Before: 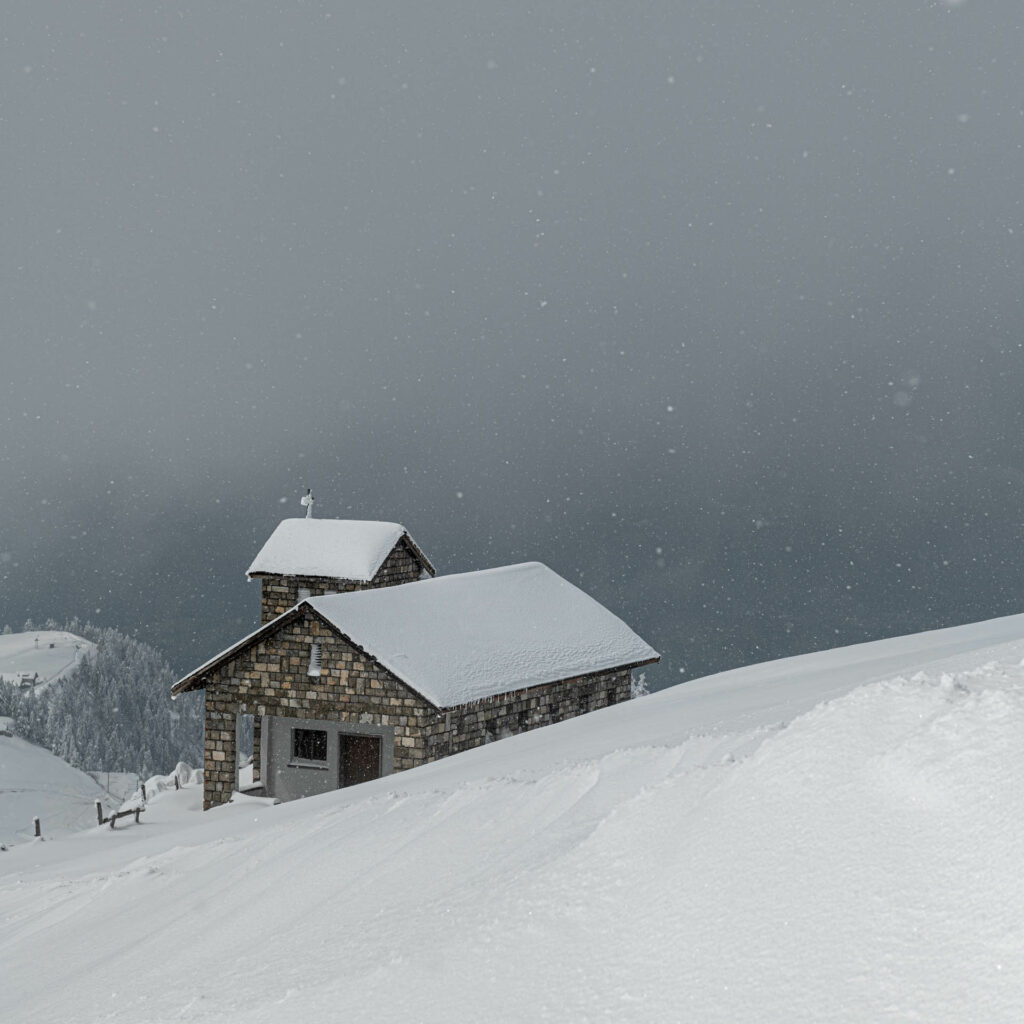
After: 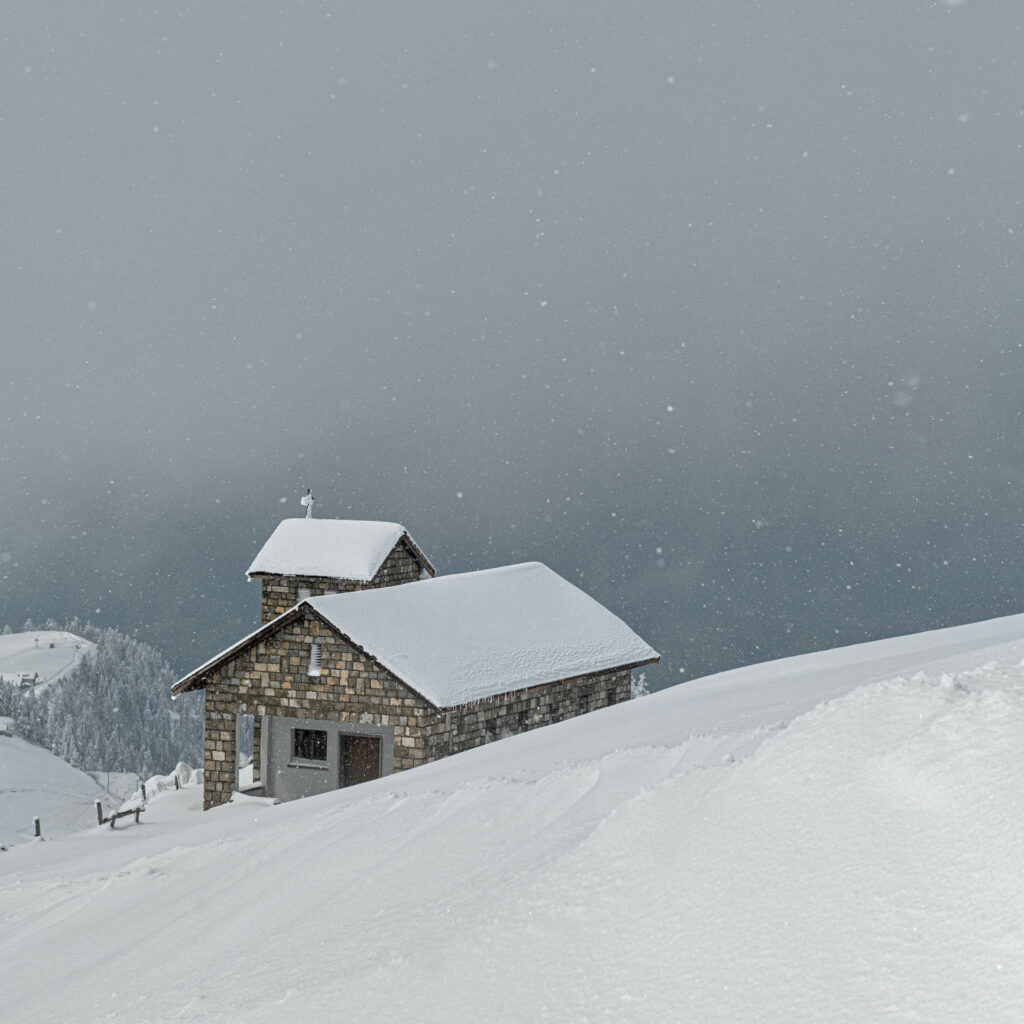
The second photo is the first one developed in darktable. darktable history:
color zones: curves: ch0 [(0.068, 0.464) (0.25, 0.5) (0.48, 0.508) (0.75, 0.536) (0.886, 0.476) (0.967, 0.456)]; ch1 [(0.066, 0.456) (0.25, 0.5) (0.616, 0.508) (0.746, 0.56) (0.934, 0.444)]
tone equalizer: -8 EV 0.996 EV, -7 EV 1.01 EV, -6 EV 0.982 EV, -5 EV 1.04 EV, -4 EV 1 EV, -3 EV 0.728 EV, -2 EV 0.512 EV, -1 EV 0.274 EV
